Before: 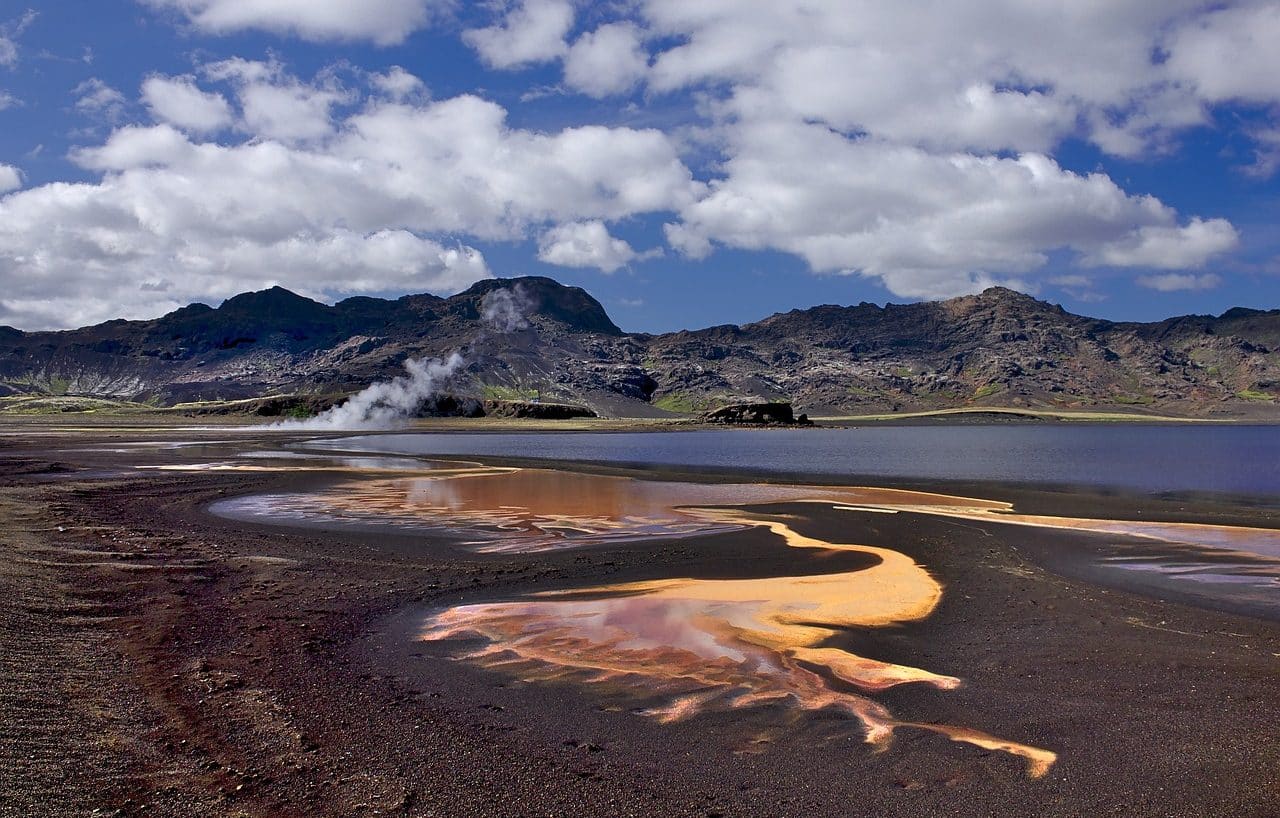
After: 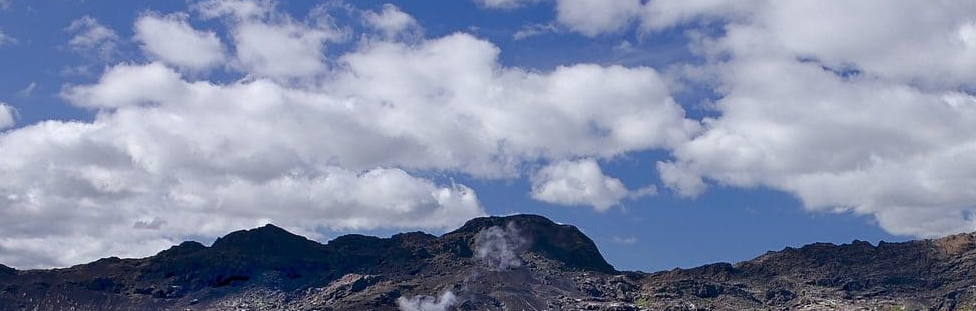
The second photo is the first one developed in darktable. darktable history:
rotate and perspective: crop left 0, crop top 0
crop: left 0.579%, top 7.627%, right 23.167%, bottom 54.275%
